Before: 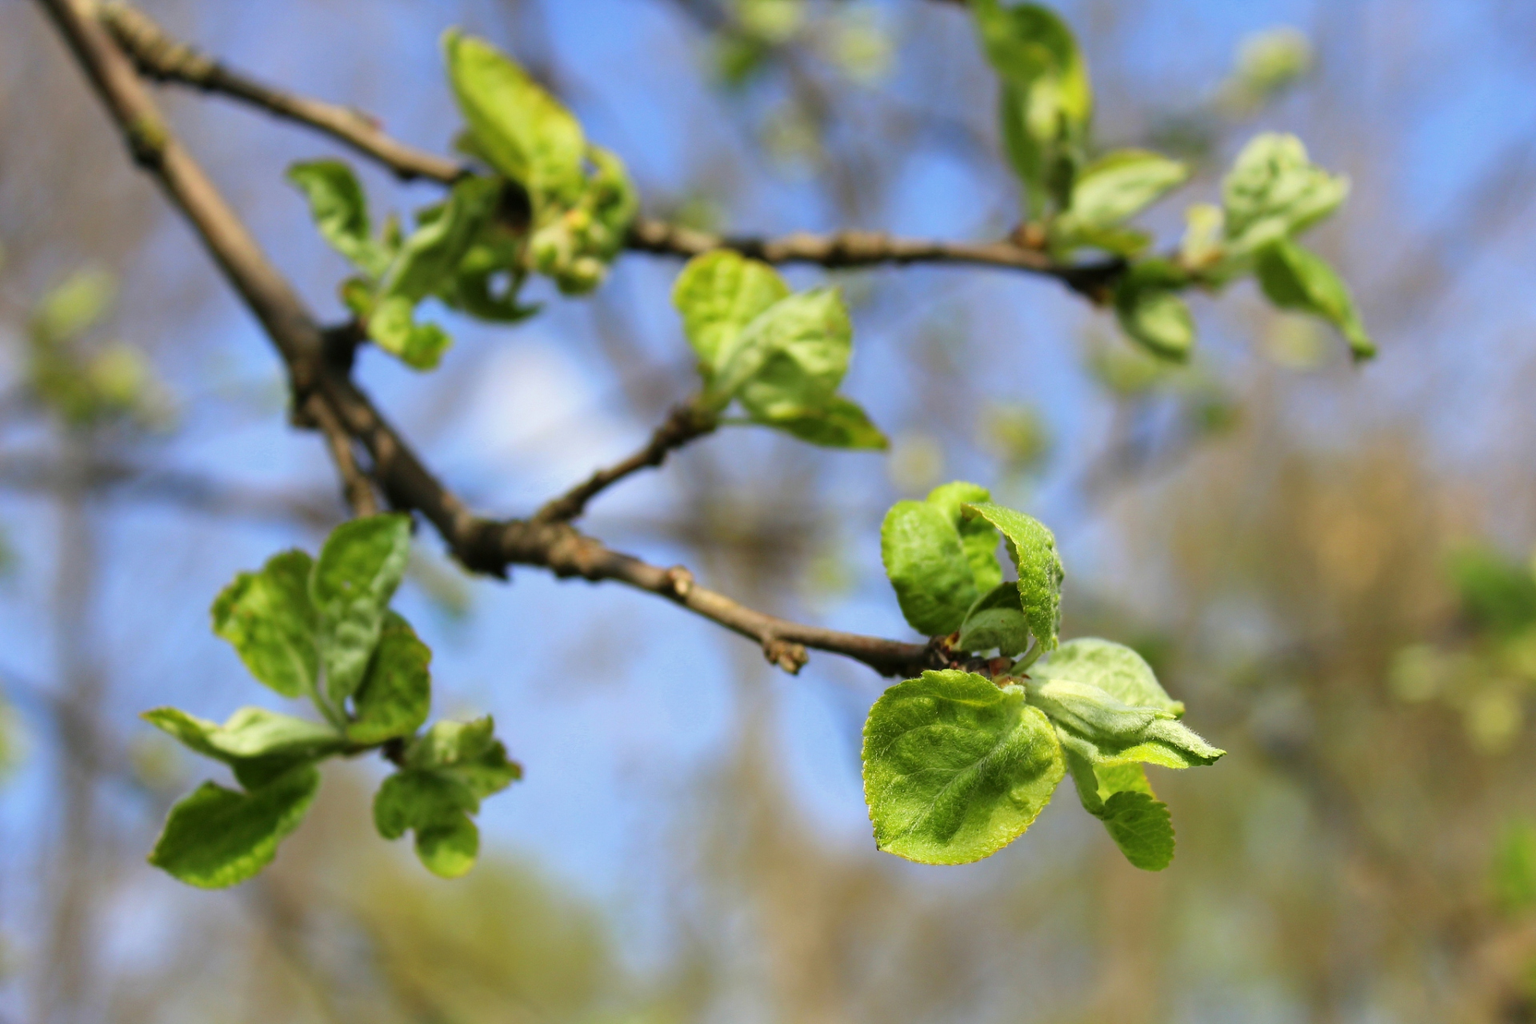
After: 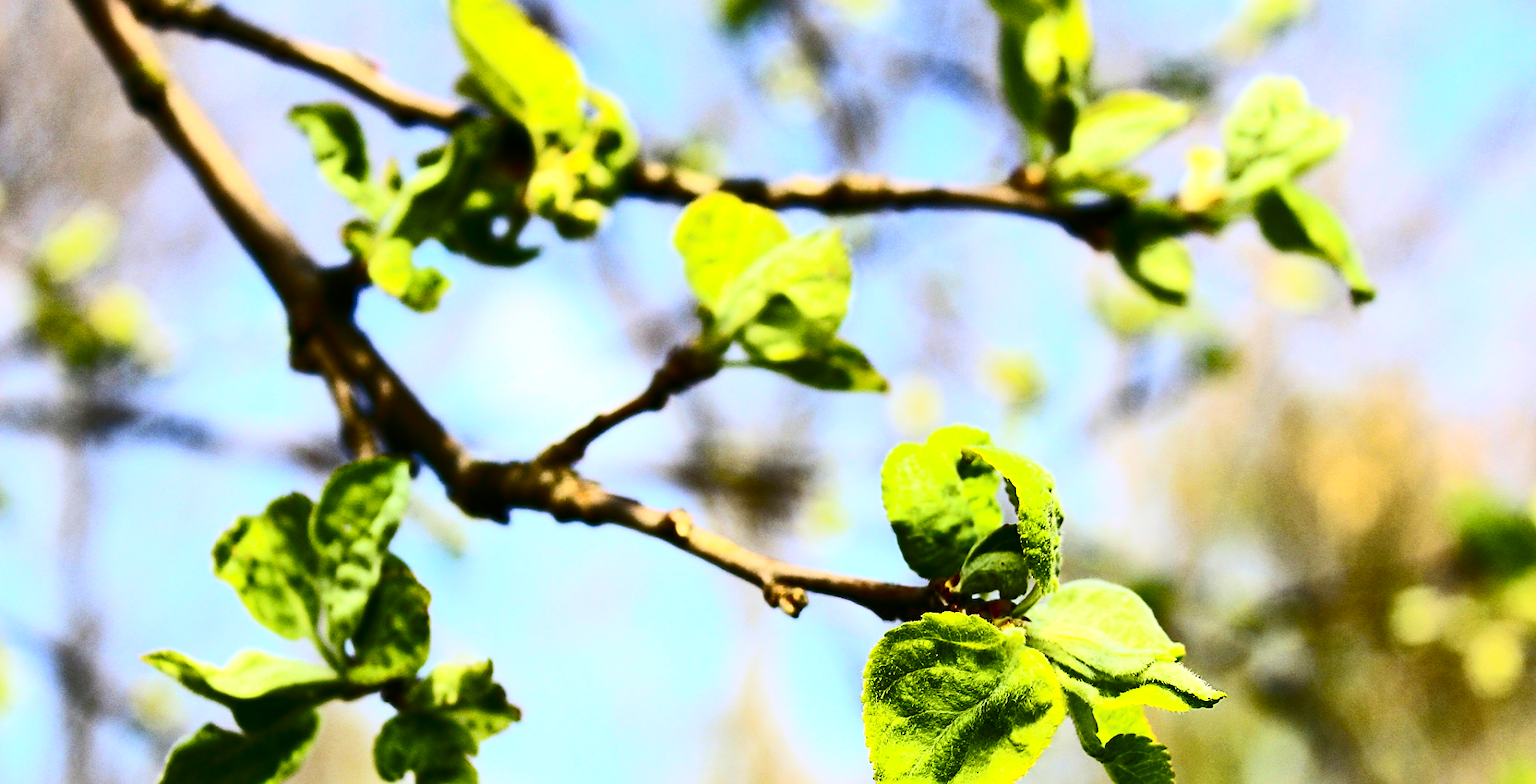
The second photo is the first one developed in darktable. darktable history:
sharpen: on, module defaults
contrast brightness saturation: contrast 0.93, brightness 0.2
color balance rgb: perceptual saturation grading › global saturation 36%, perceptual brilliance grading › global brilliance 10%, global vibrance 20%
rgb curve: curves: ch0 [(0, 0) (0.175, 0.154) (0.785, 0.663) (1, 1)]
crop: top 5.667%, bottom 17.637%
